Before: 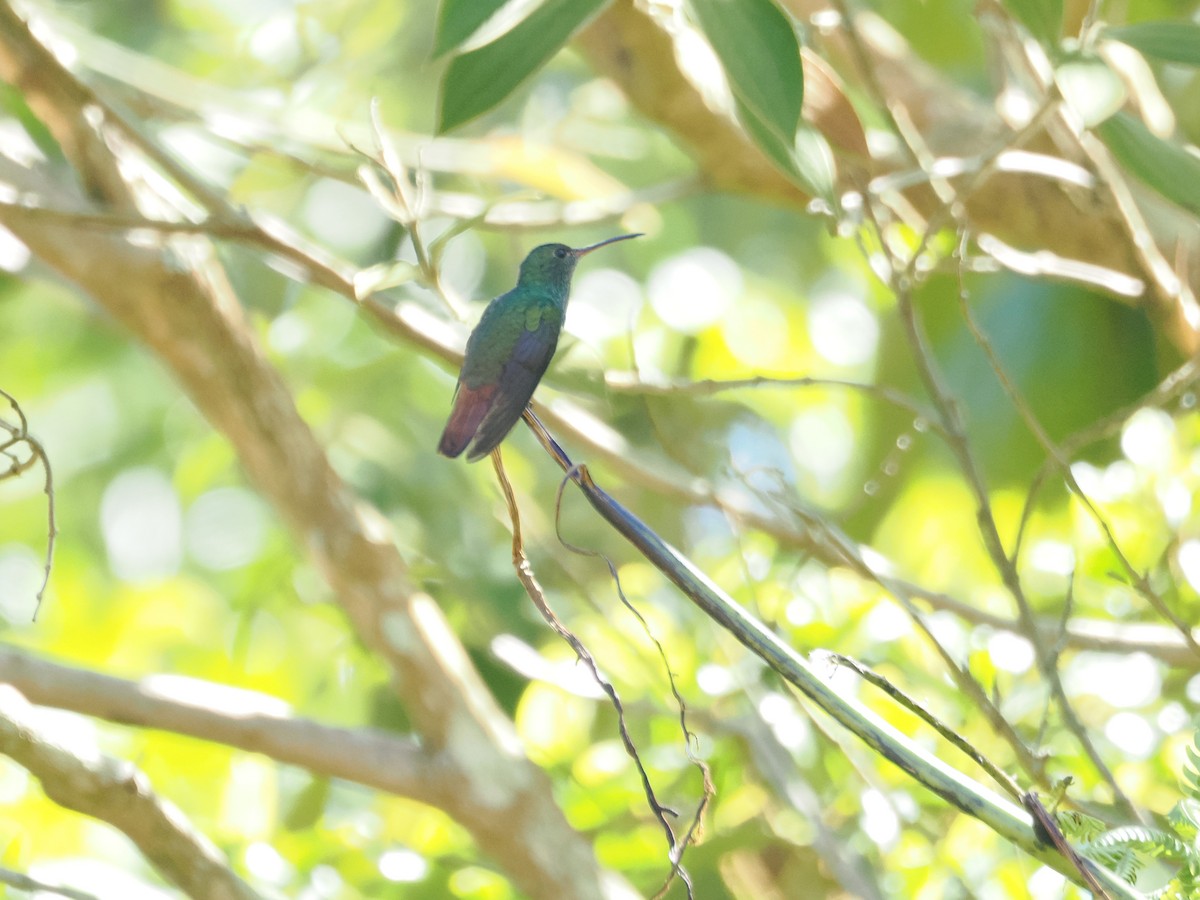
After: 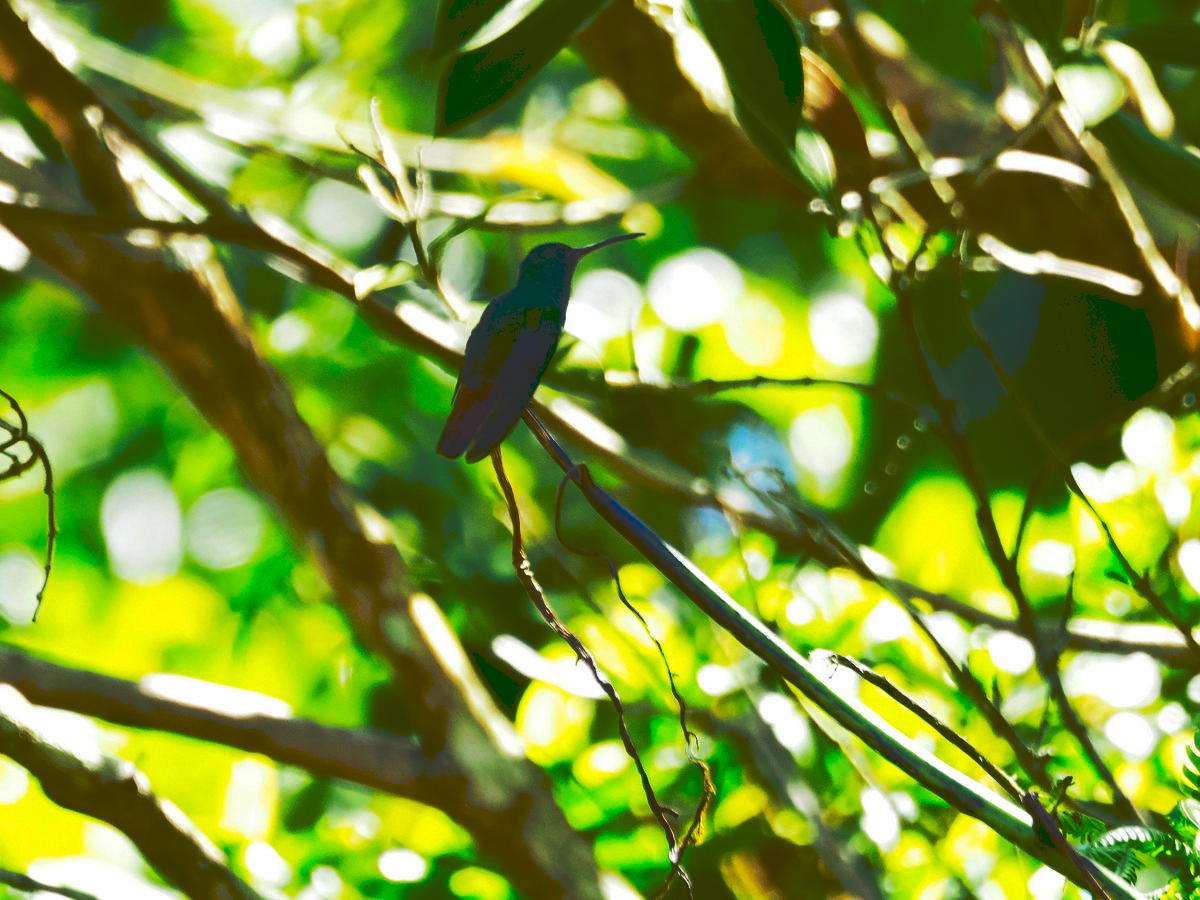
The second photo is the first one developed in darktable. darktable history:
contrast brightness saturation: brightness -1, saturation 1
tone curve: curves: ch0 [(0, 0) (0.003, 0.183) (0.011, 0.183) (0.025, 0.184) (0.044, 0.188) (0.069, 0.197) (0.1, 0.204) (0.136, 0.212) (0.177, 0.226) (0.224, 0.24) (0.277, 0.273) (0.335, 0.322) (0.399, 0.388) (0.468, 0.468) (0.543, 0.579) (0.623, 0.686) (0.709, 0.792) (0.801, 0.877) (0.898, 0.939) (1, 1)], preserve colors none
